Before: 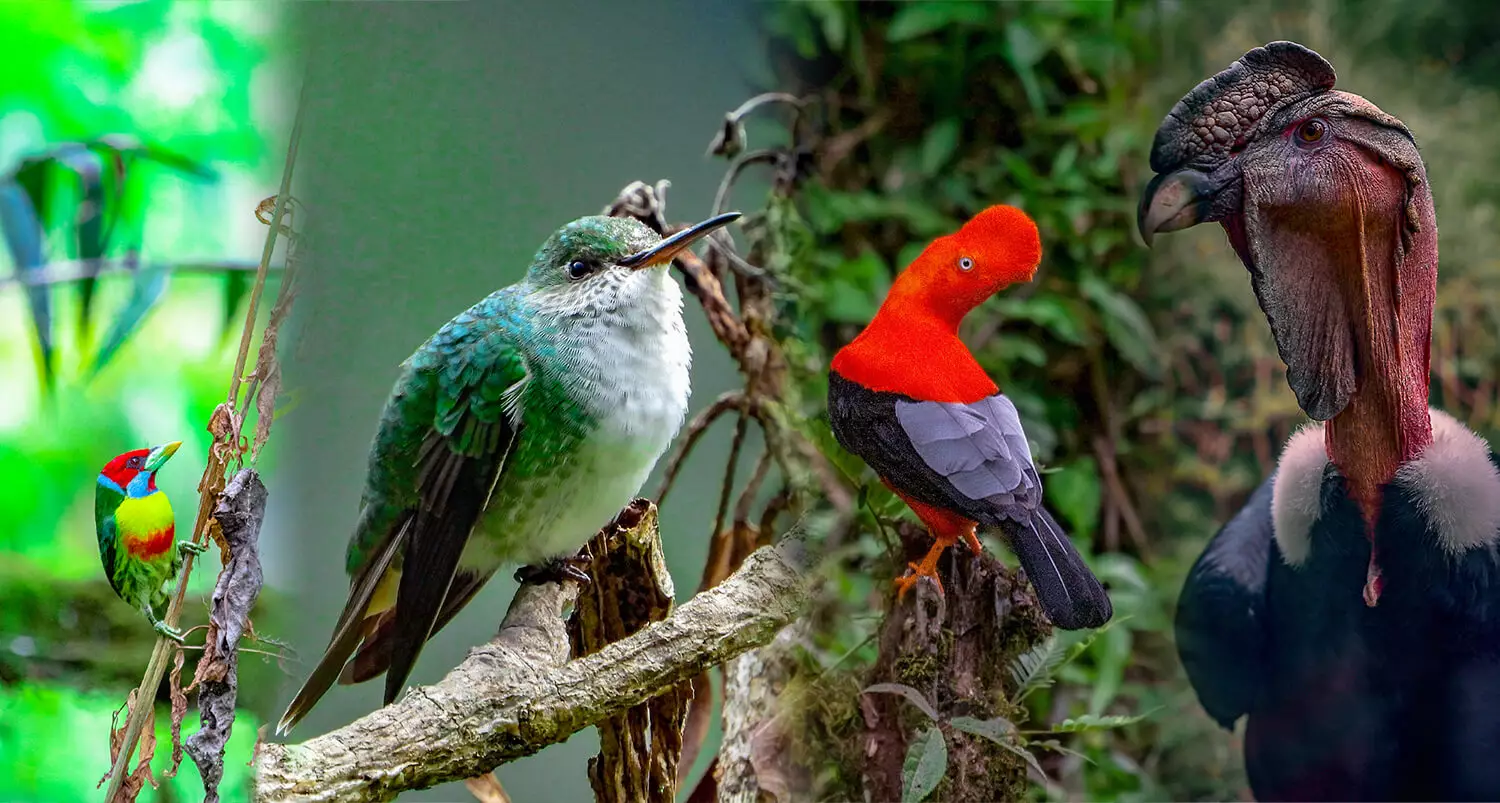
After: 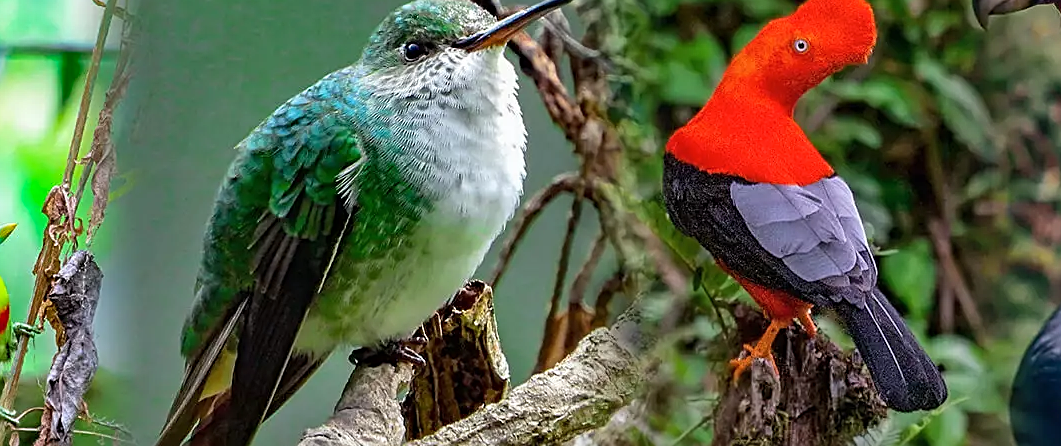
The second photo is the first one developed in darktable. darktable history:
crop: left 11.008%, top 27.261%, right 18.255%, bottom 17.161%
shadows and highlights: low approximation 0.01, soften with gaussian
sharpen: on, module defaults
